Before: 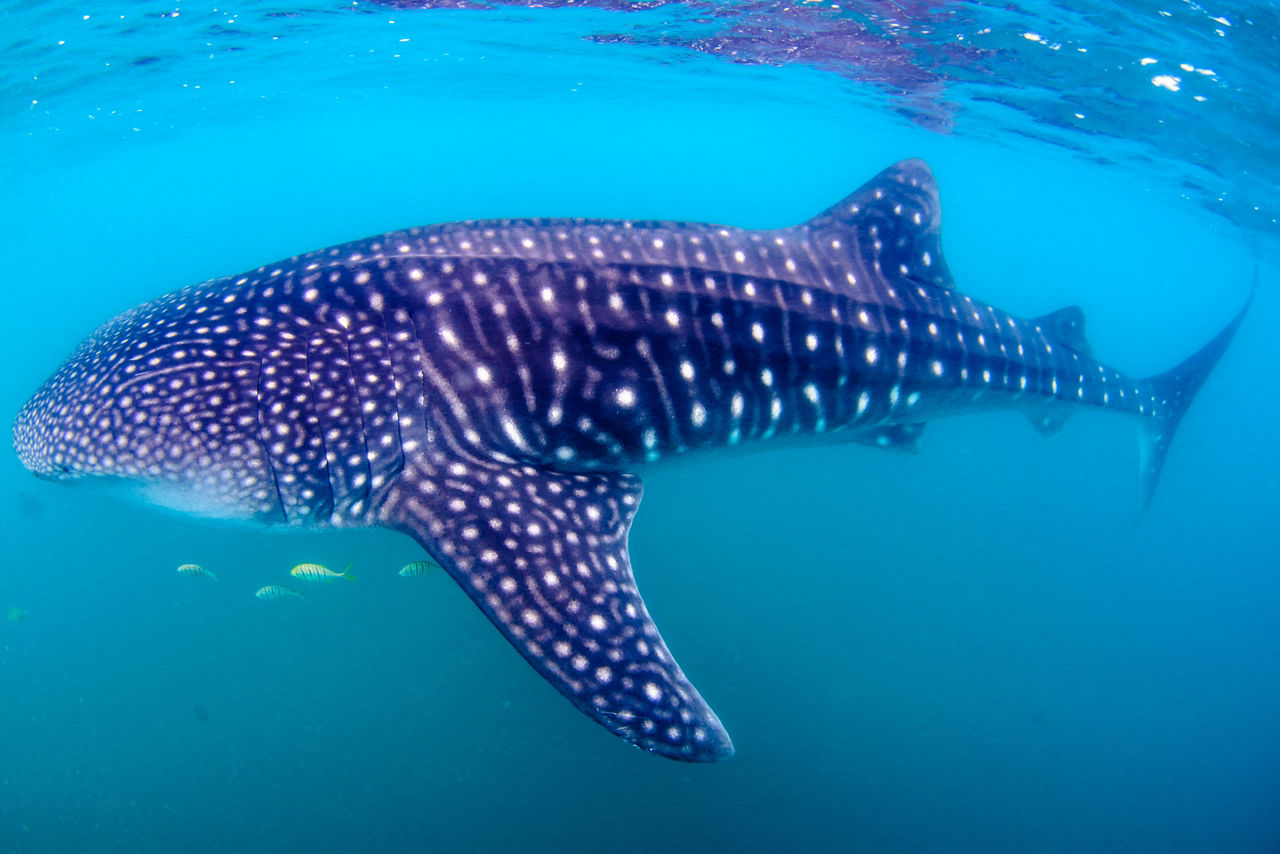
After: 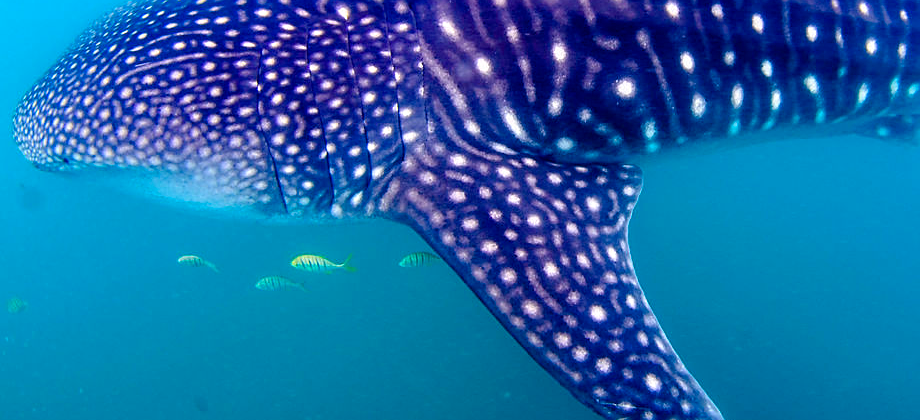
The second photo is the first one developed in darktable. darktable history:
sharpen: on, module defaults
crop: top 36.277%, right 28.075%, bottom 14.492%
color balance rgb: power › hue 314.95°, linear chroma grading › shadows 16.56%, perceptual saturation grading › global saturation 9.663%, global vibrance 20%
